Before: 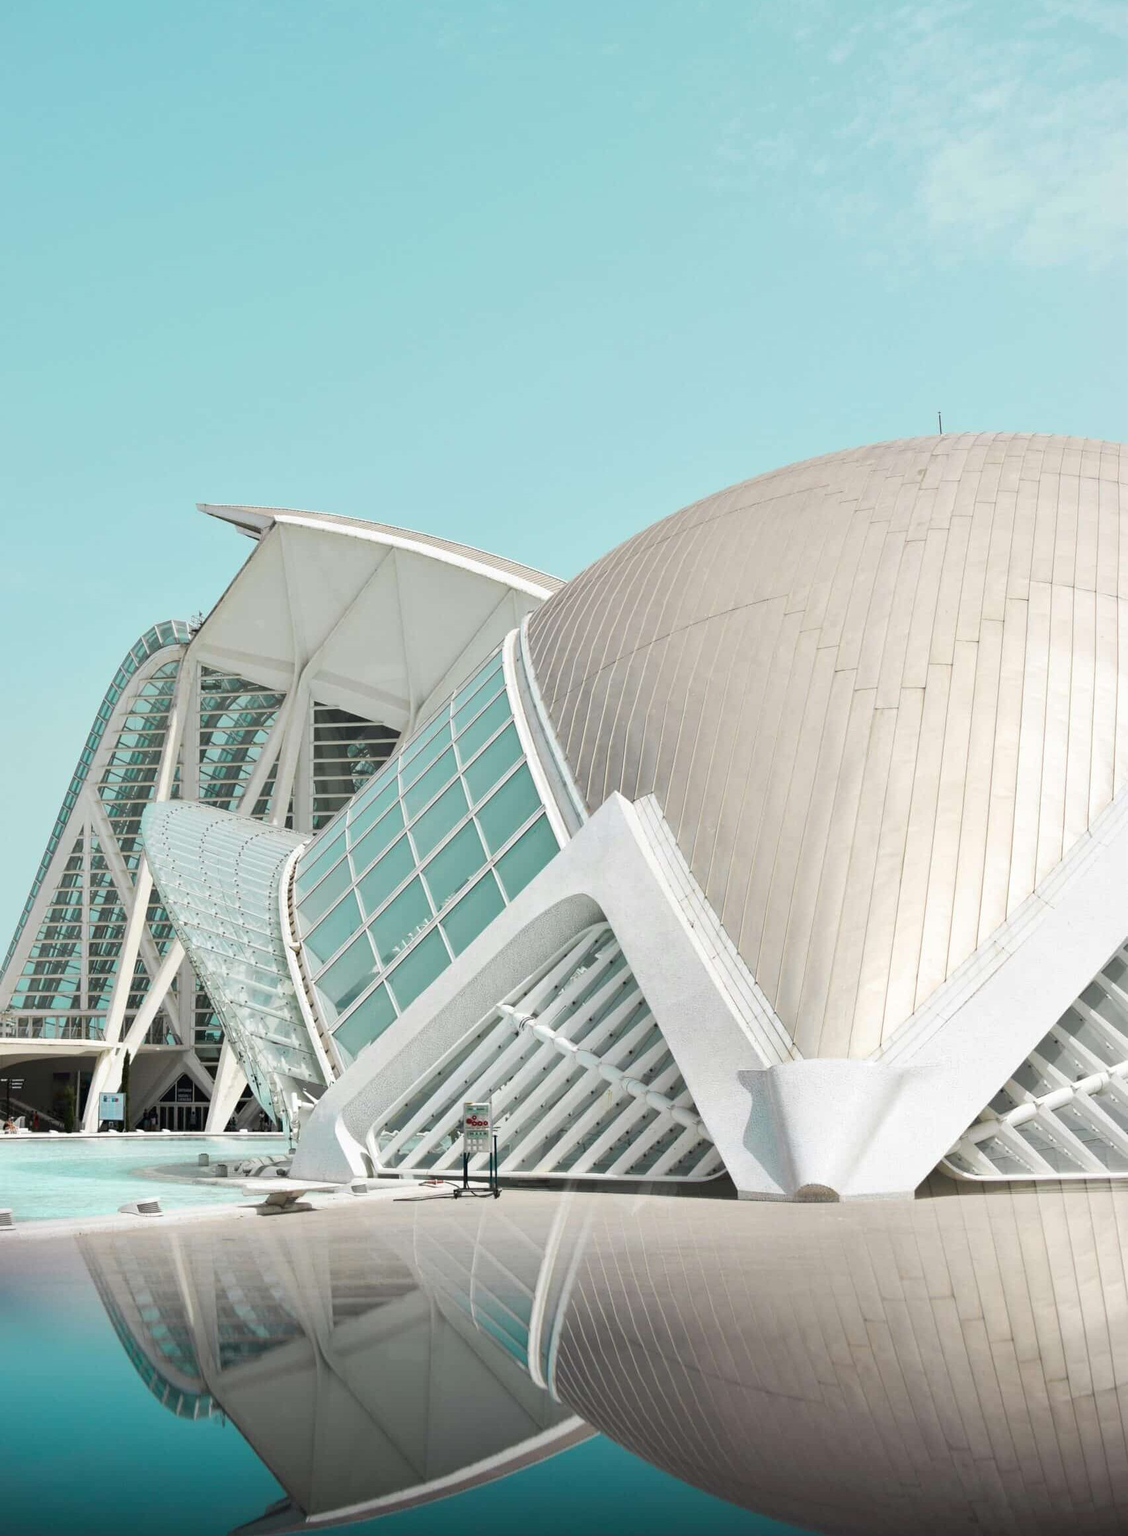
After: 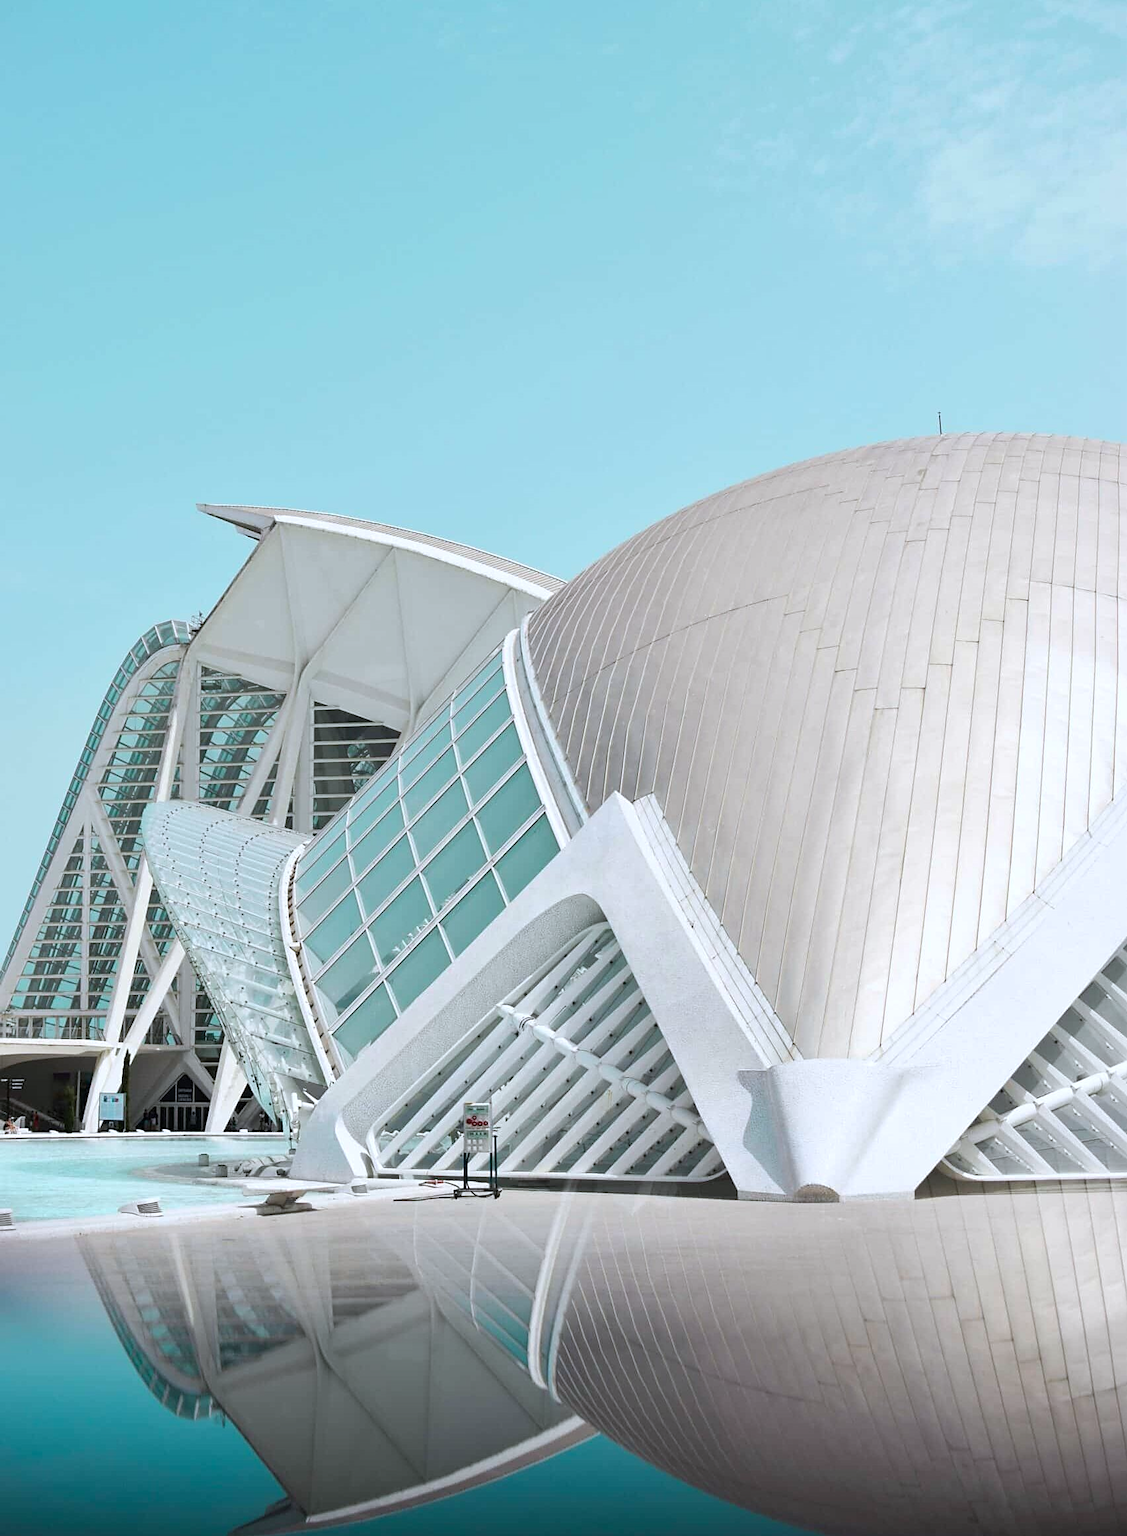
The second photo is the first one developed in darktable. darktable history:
base curve: preserve colors none
sharpen: radius 1.864, amount 0.398, threshold 1.271
color correction: highlights a* -0.772, highlights b* -8.92
